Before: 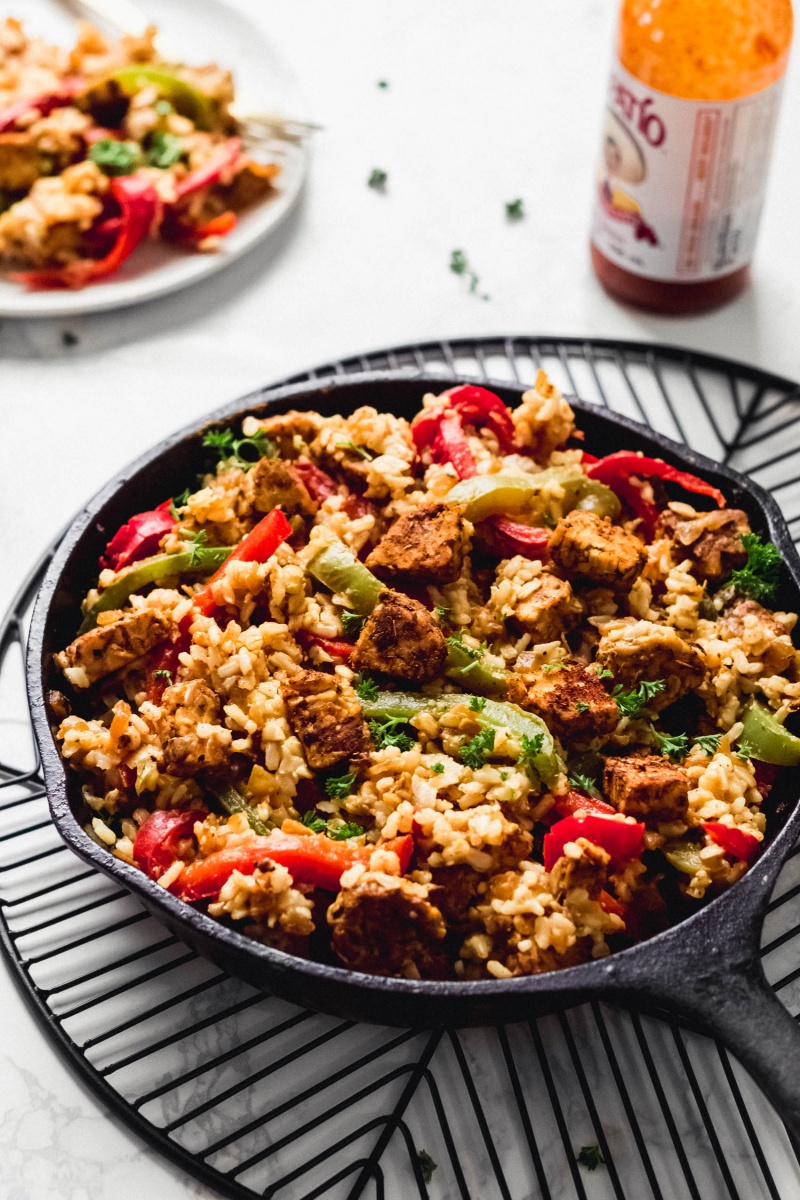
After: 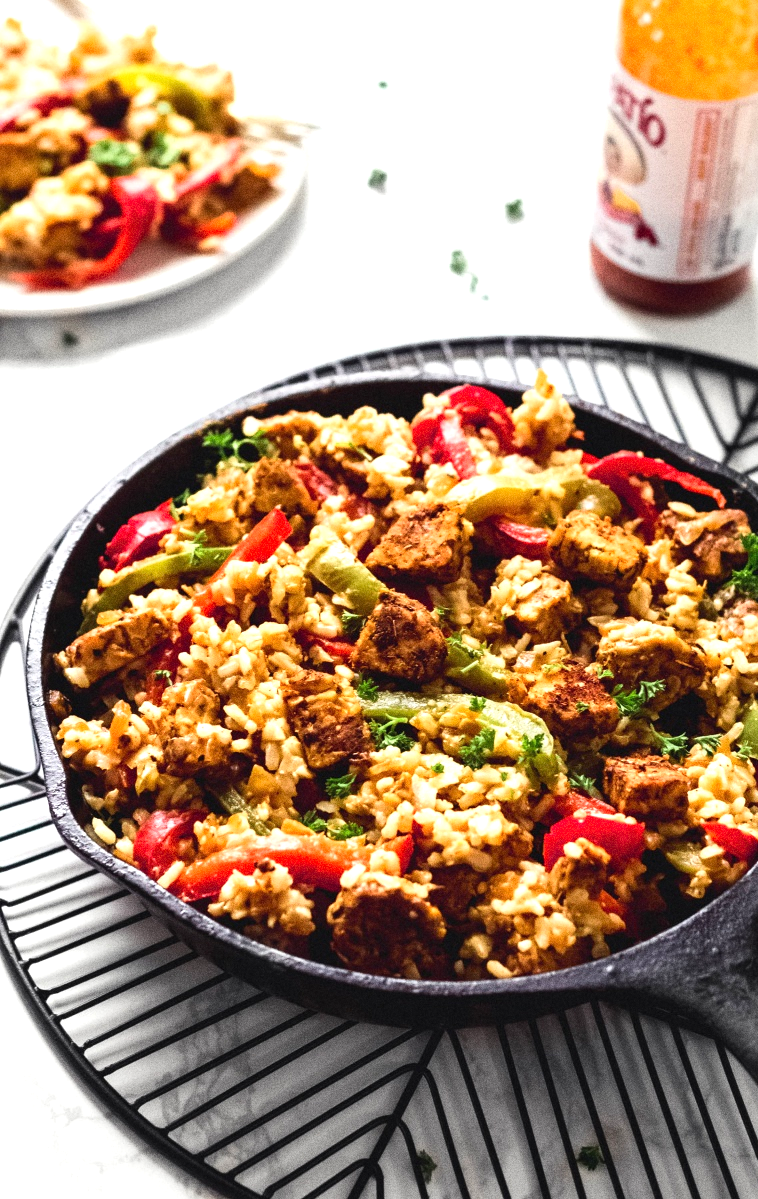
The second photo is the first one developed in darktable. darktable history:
grain: coarseness 8.68 ISO, strength 31.94%
crop and rotate: right 5.167%
exposure: exposure 0.6 EV, compensate highlight preservation false
